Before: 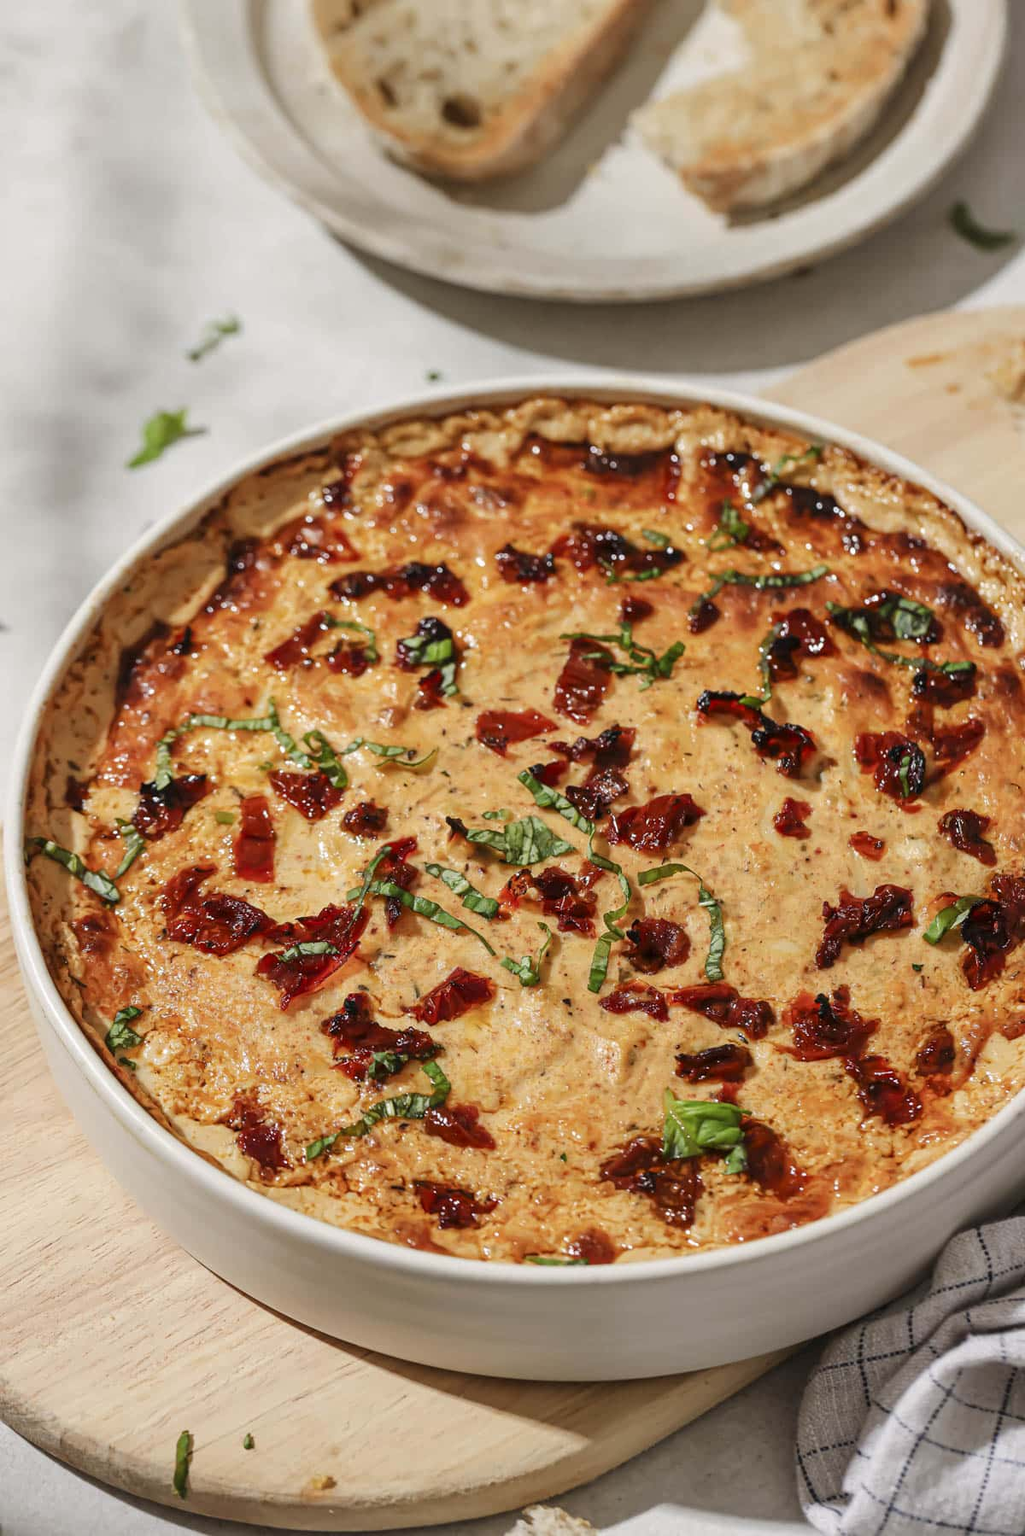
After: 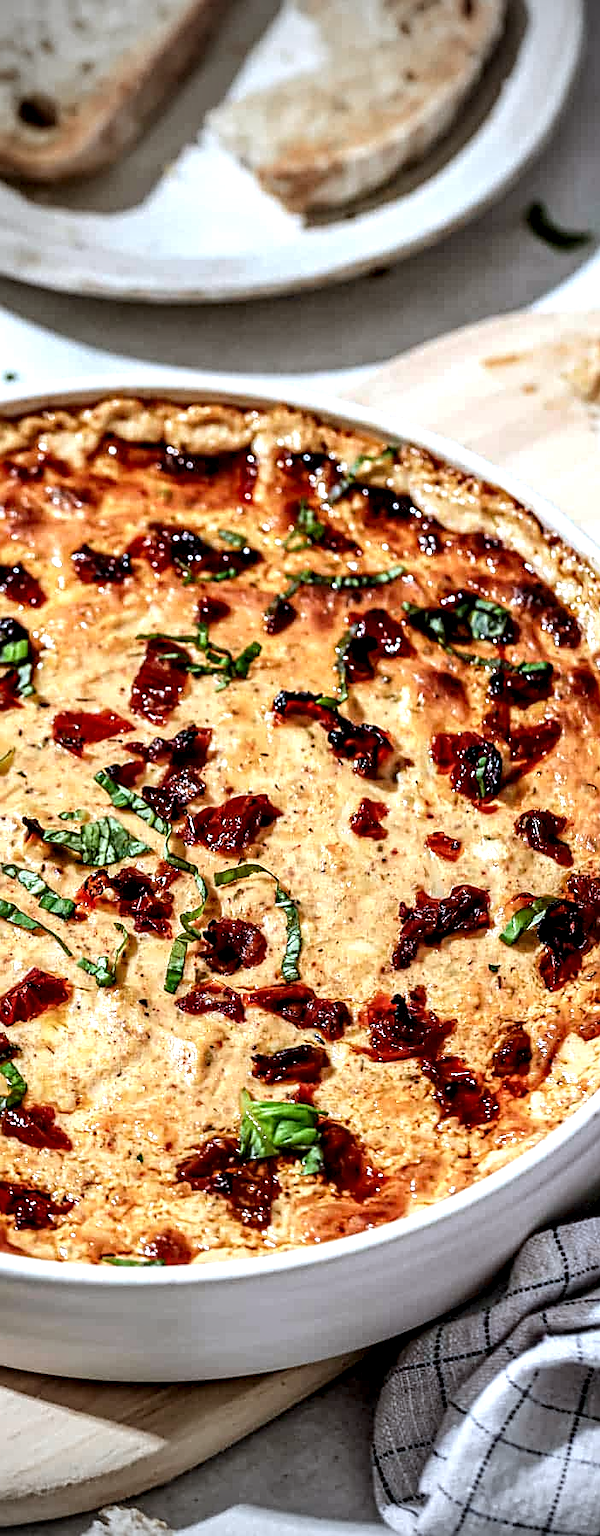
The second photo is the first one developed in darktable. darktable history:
crop: left 41.402%
local contrast: highlights 80%, shadows 57%, detail 175%, midtone range 0.602
white balance: red 0.926, green 1.003, blue 1.133
sharpen: on, module defaults
exposure: black level correction 0, exposure 0.5 EV, compensate highlight preservation false
vignetting: fall-off start 75%, brightness -0.692, width/height ratio 1.084
